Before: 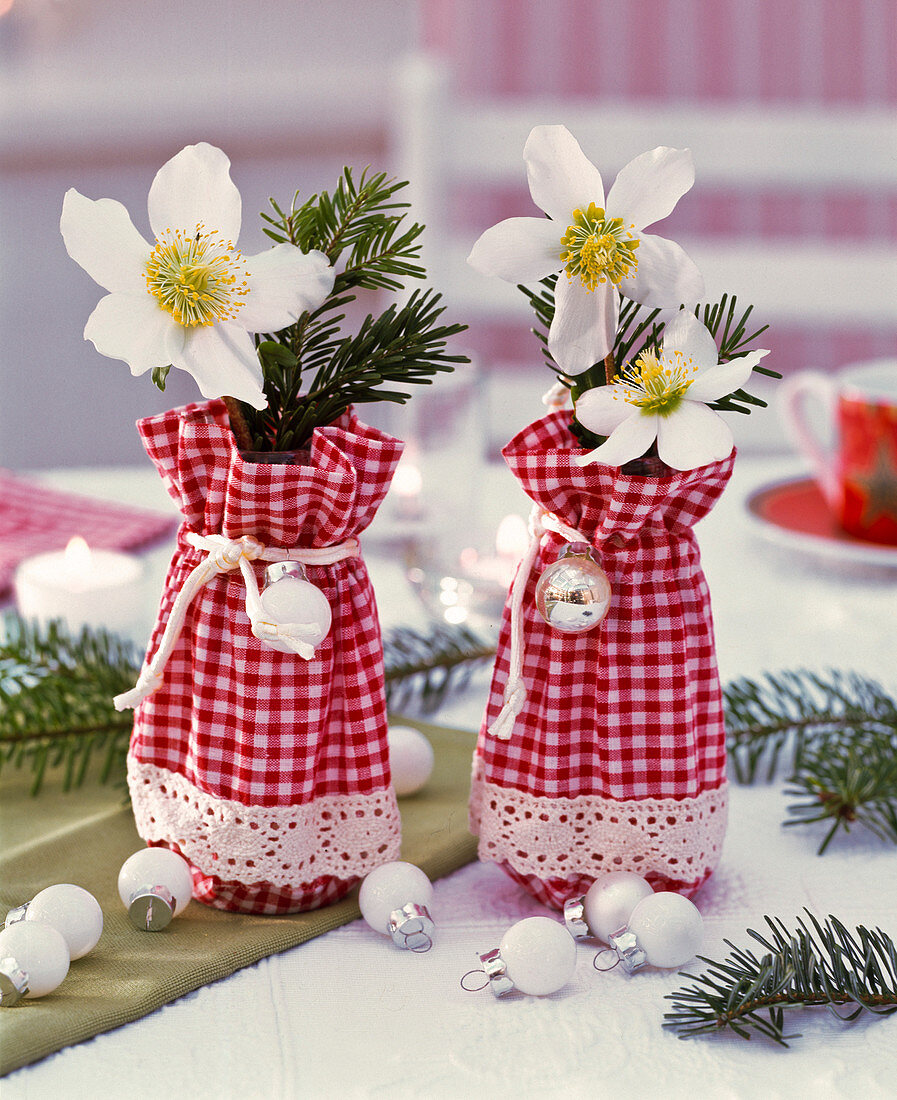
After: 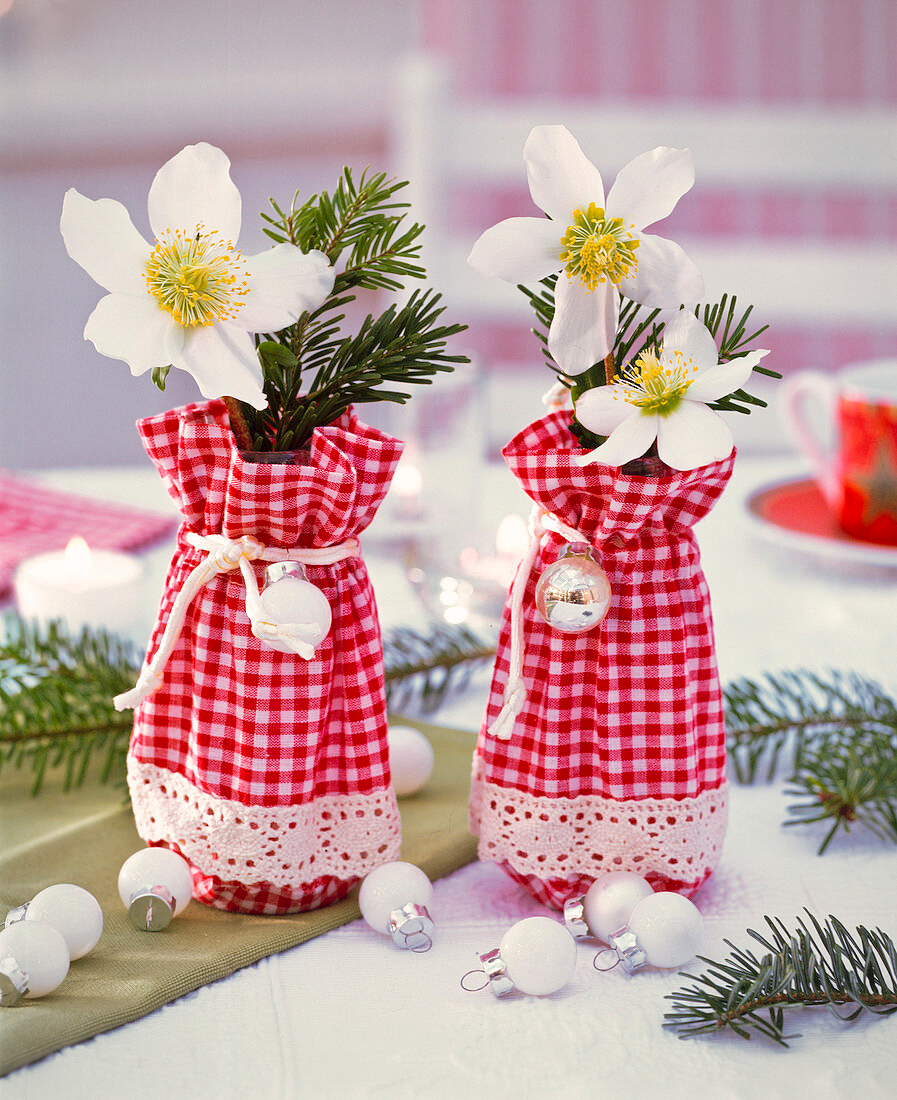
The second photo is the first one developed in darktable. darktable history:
vignetting: fall-off radius 94.69%, saturation -0.65
levels: levels [0, 0.445, 1]
